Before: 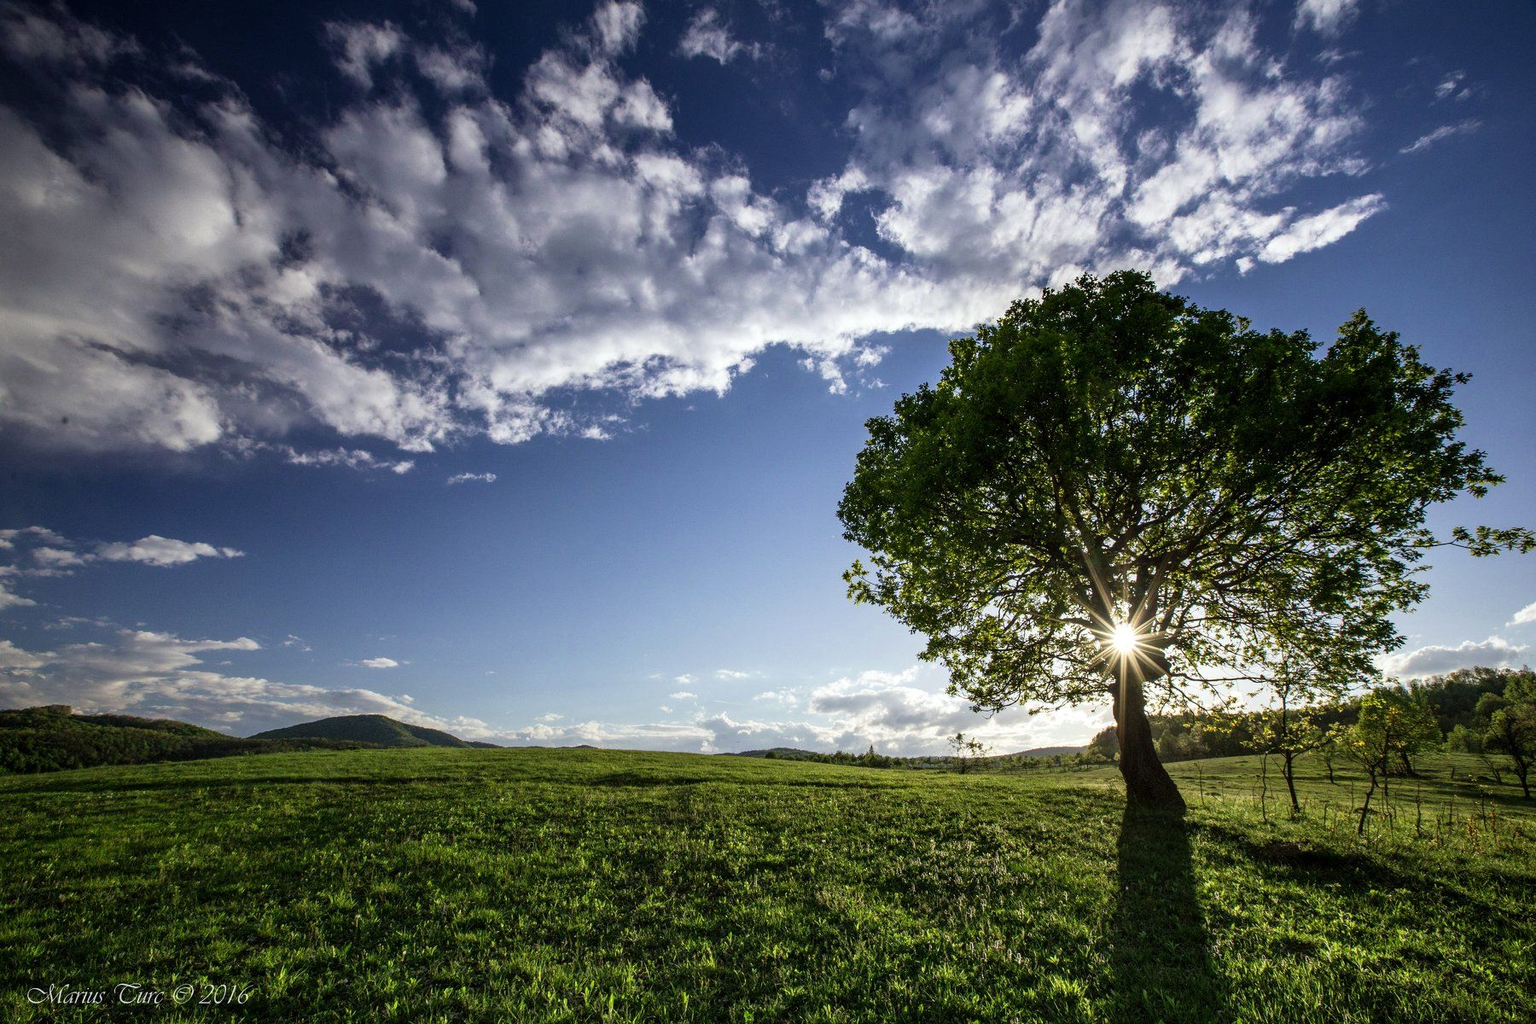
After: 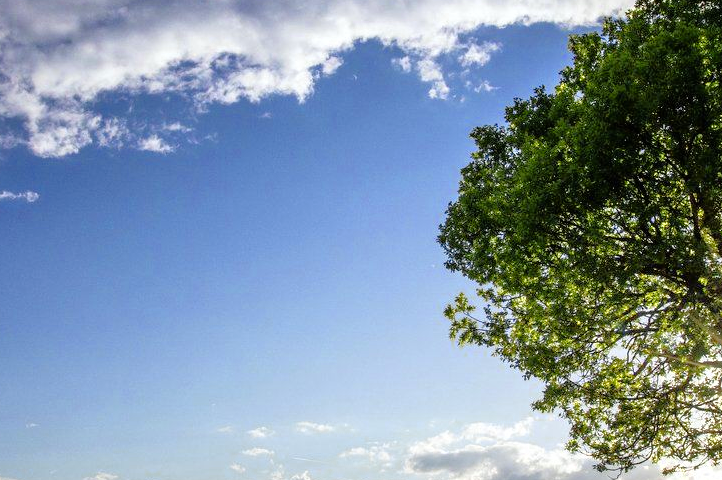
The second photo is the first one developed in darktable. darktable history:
crop: left 30.221%, top 30.319%, right 29.665%, bottom 29.599%
tone equalizer: -7 EV 0.164 EV, -6 EV 0.599 EV, -5 EV 1.16 EV, -4 EV 1.33 EV, -3 EV 1.12 EV, -2 EV 0.6 EV, -1 EV 0.155 EV
color zones: curves: ch0 [(0.004, 0.305) (0.261, 0.623) (0.389, 0.399) (0.708, 0.571) (0.947, 0.34)]; ch1 [(0.025, 0.645) (0.229, 0.584) (0.326, 0.551) (0.484, 0.262) (0.757, 0.643)]
